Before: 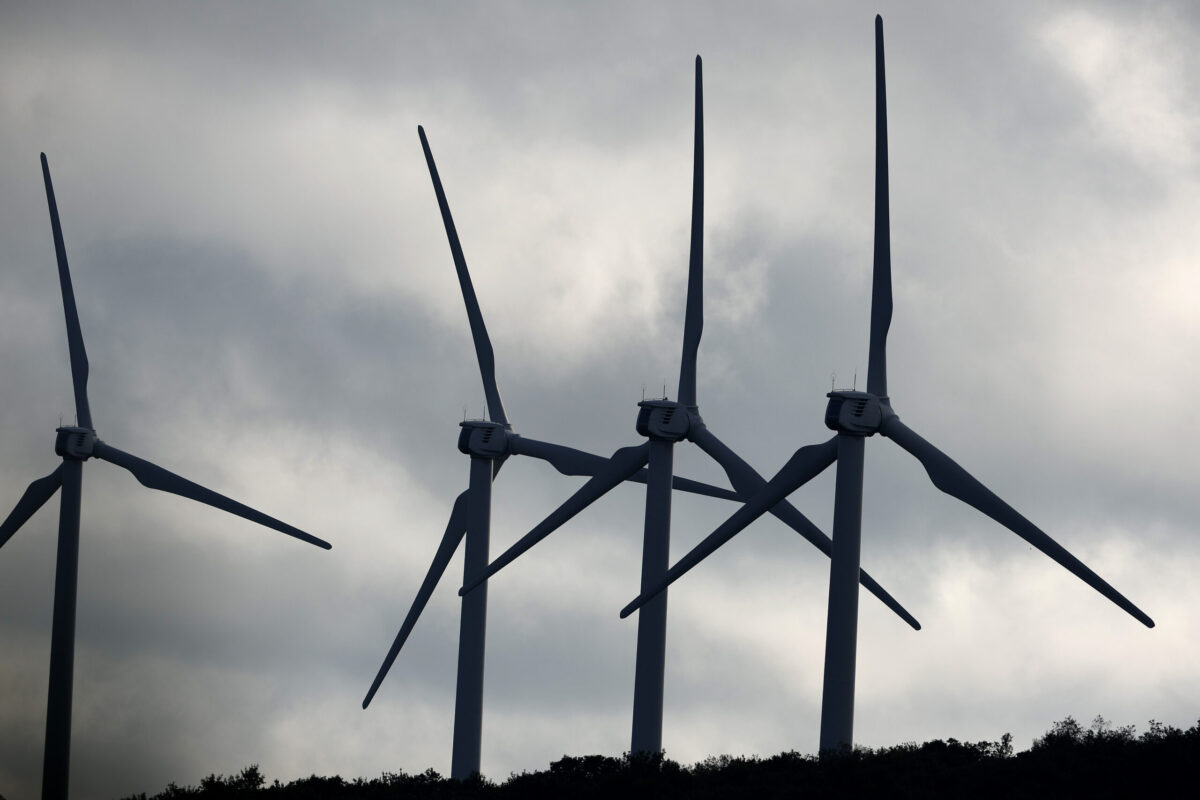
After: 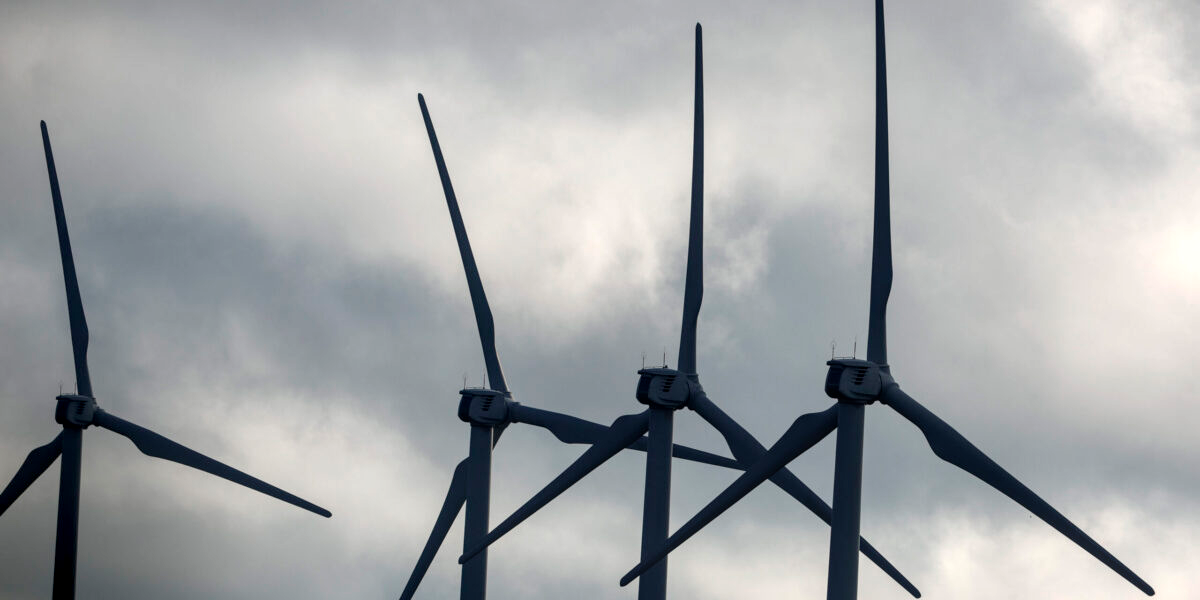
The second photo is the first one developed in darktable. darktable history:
exposure: exposure -0.244 EV, compensate exposure bias true, compensate highlight preservation false
crop: top 4.076%, bottom 20.922%
local contrast: on, module defaults
